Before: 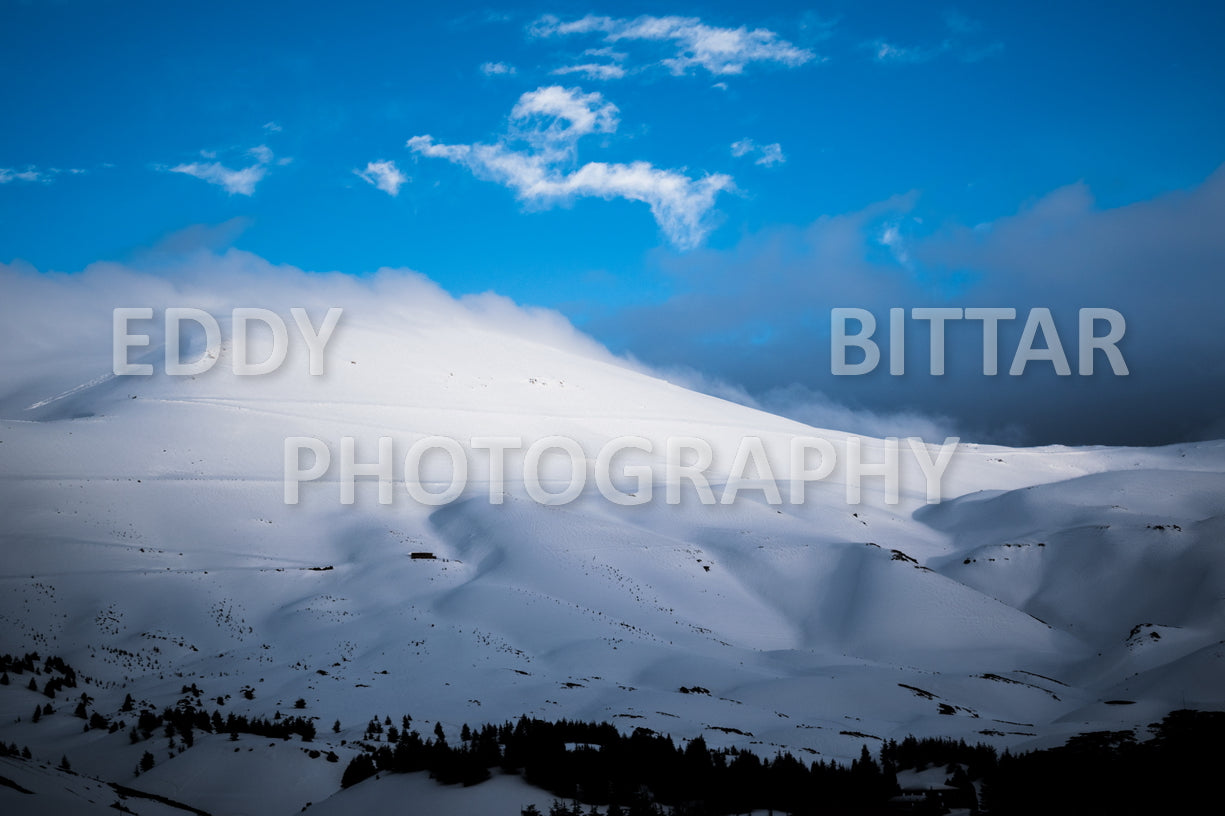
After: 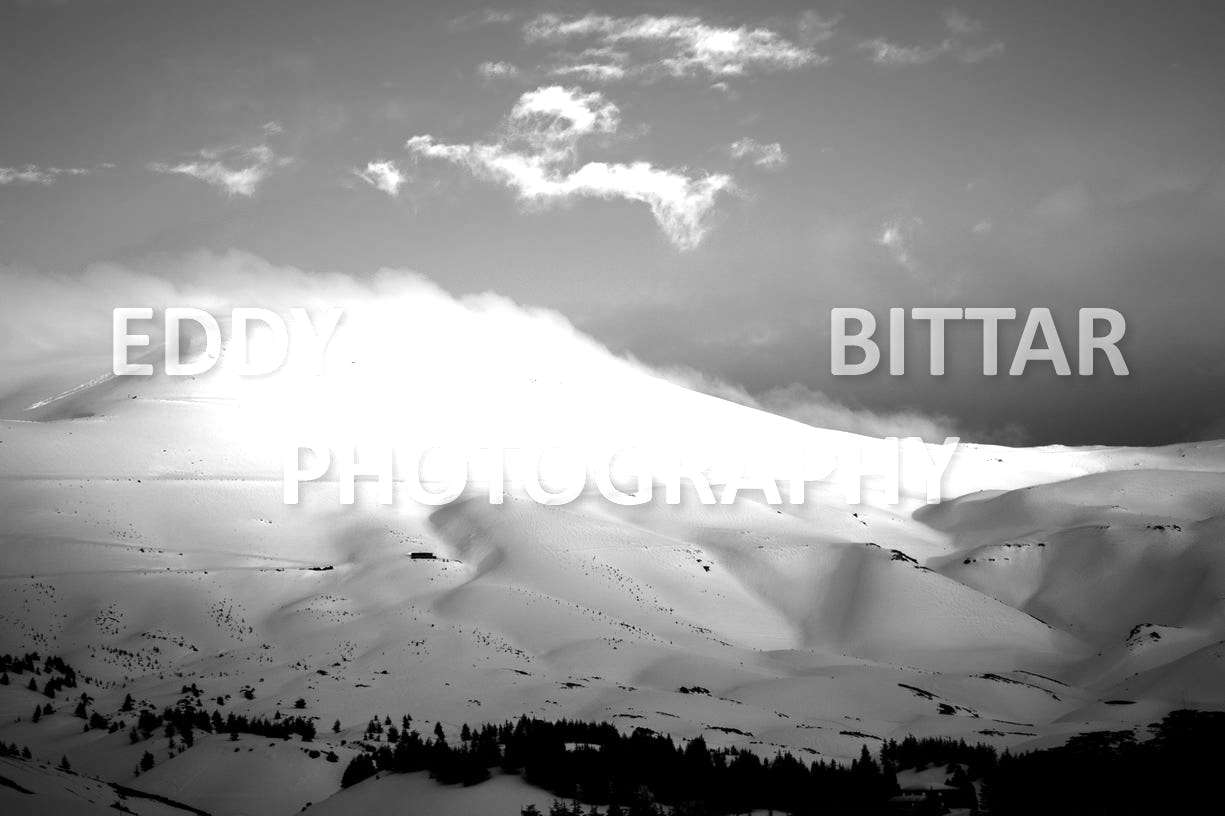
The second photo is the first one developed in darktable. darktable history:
color balance rgb: perceptual saturation grading › global saturation 19.279%, perceptual brilliance grading › highlights 10.28%, perceptual brilliance grading › shadows -4.726%, global vibrance 20%
exposure: exposure 0.562 EV, compensate highlight preservation false
color zones: curves: ch0 [(0.004, 0.588) (0.116, 0.636) (0.259, 0.476) (0.423, 0.464) (0.75, 0.5)]; ch1 [(0, 0) (0.143, 0) (0.286, 0) (0.429, 0) (0.571, 0) (0.714, 0) (0.857, 0)]
